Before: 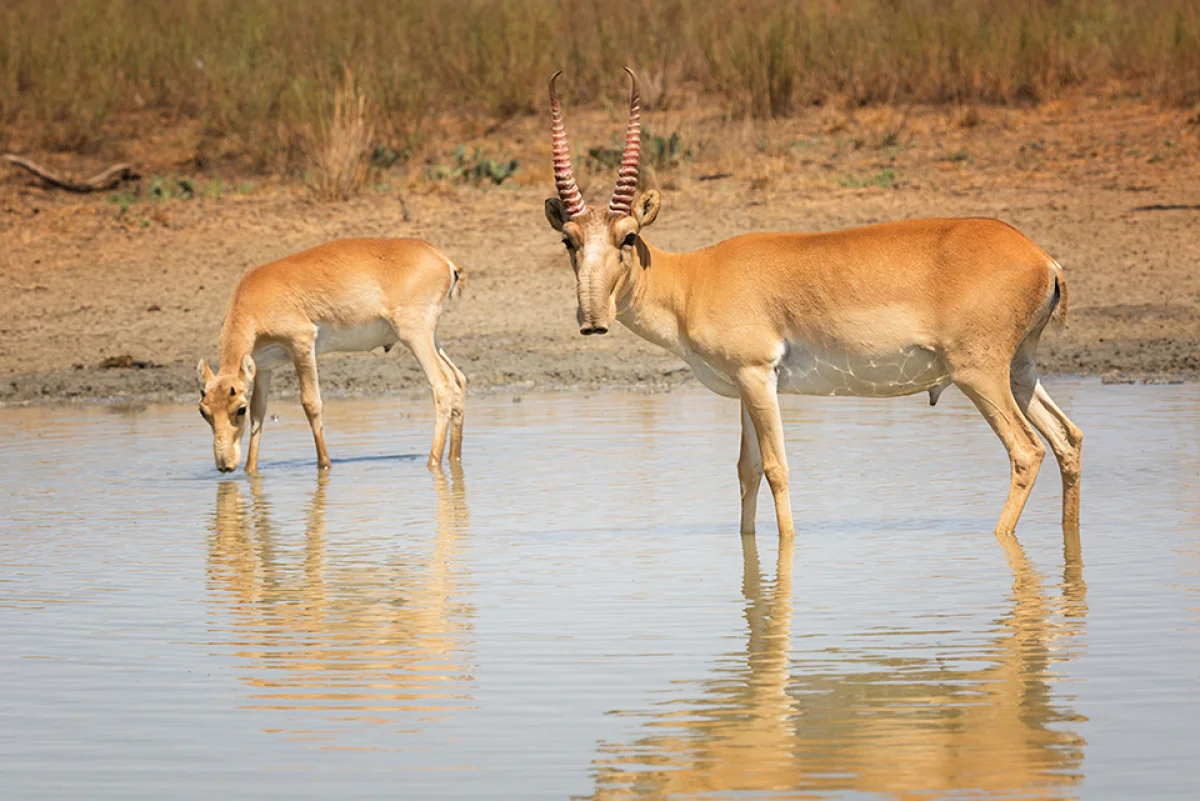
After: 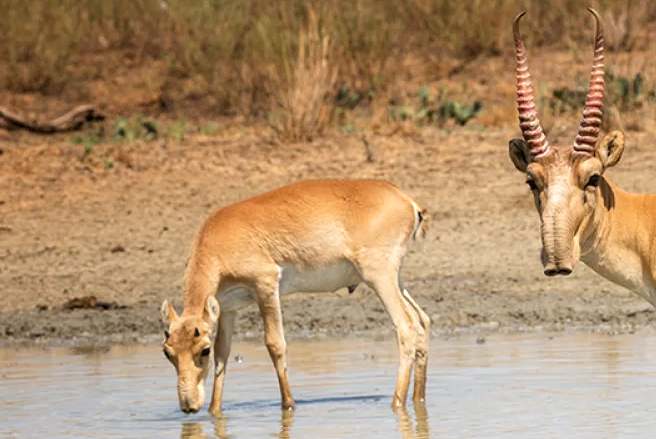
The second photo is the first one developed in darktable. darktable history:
crop and rotate: left 3.047%, top 7.509%, right 42.236%, bottom 37.598%
local contrast: on, module defaults
